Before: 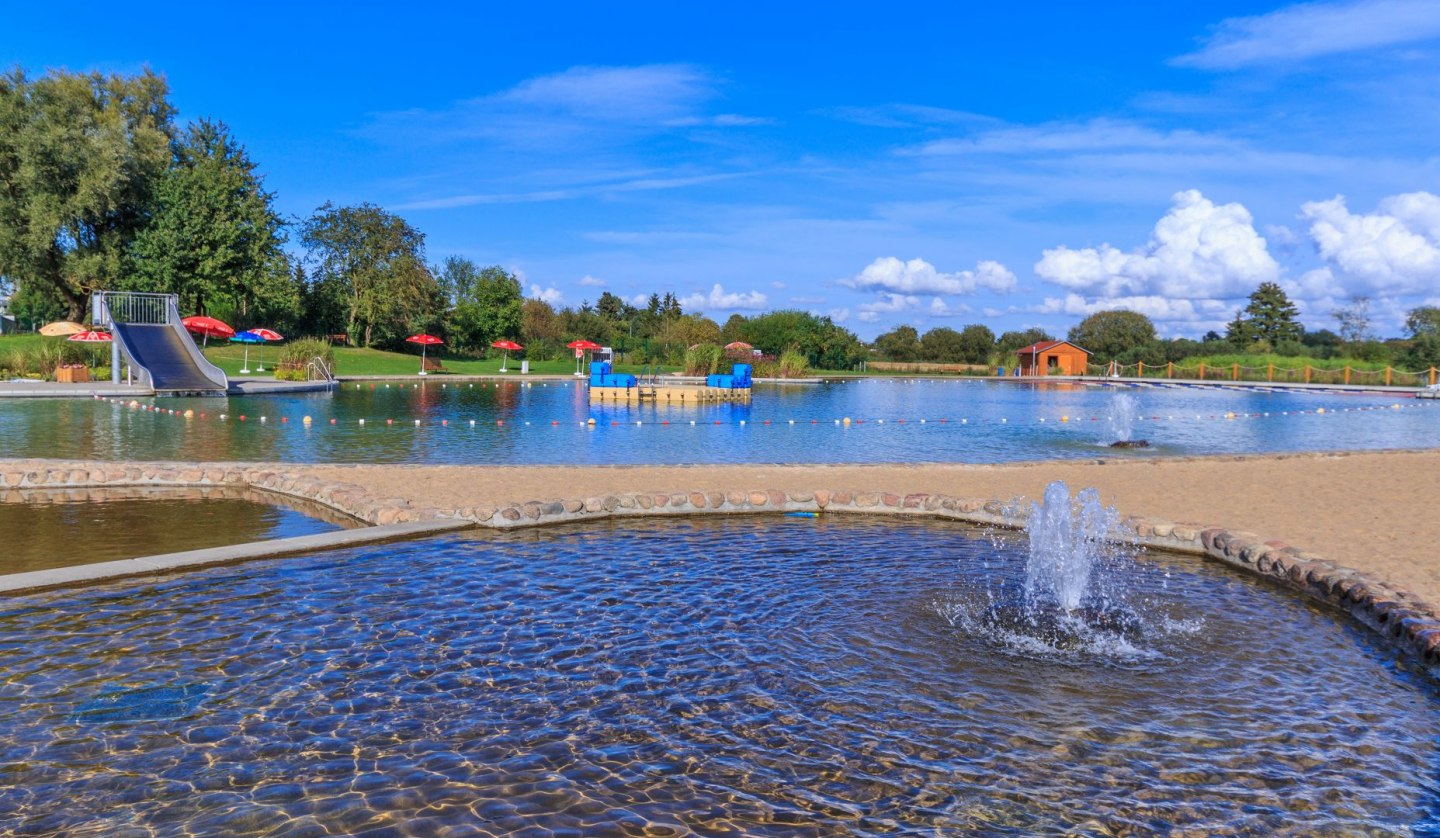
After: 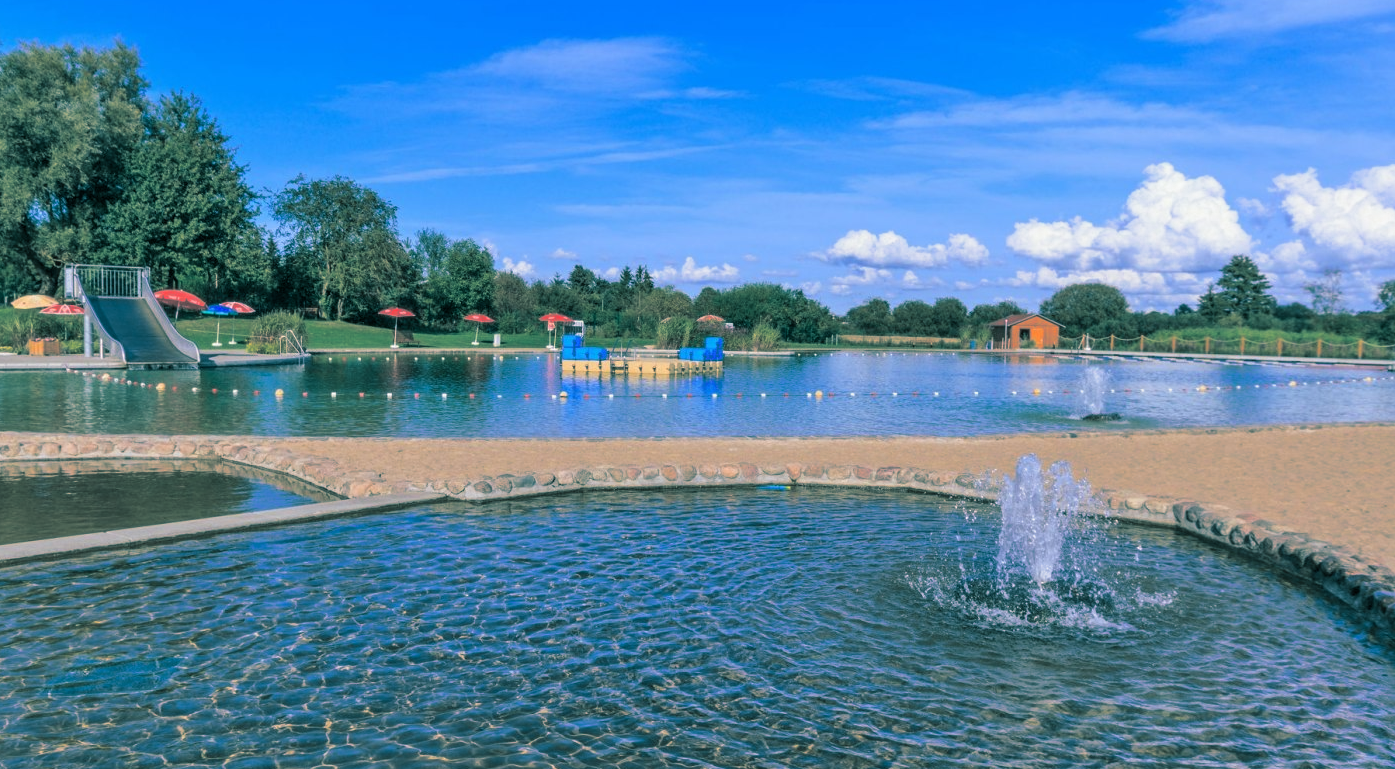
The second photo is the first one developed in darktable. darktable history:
split-toning: shadows › hue 186.43°, highlights › hue 49.29°, compress 30.29%
crop: left 1.964%, top 3.251%, right 1.122%, bottom 4.933%
